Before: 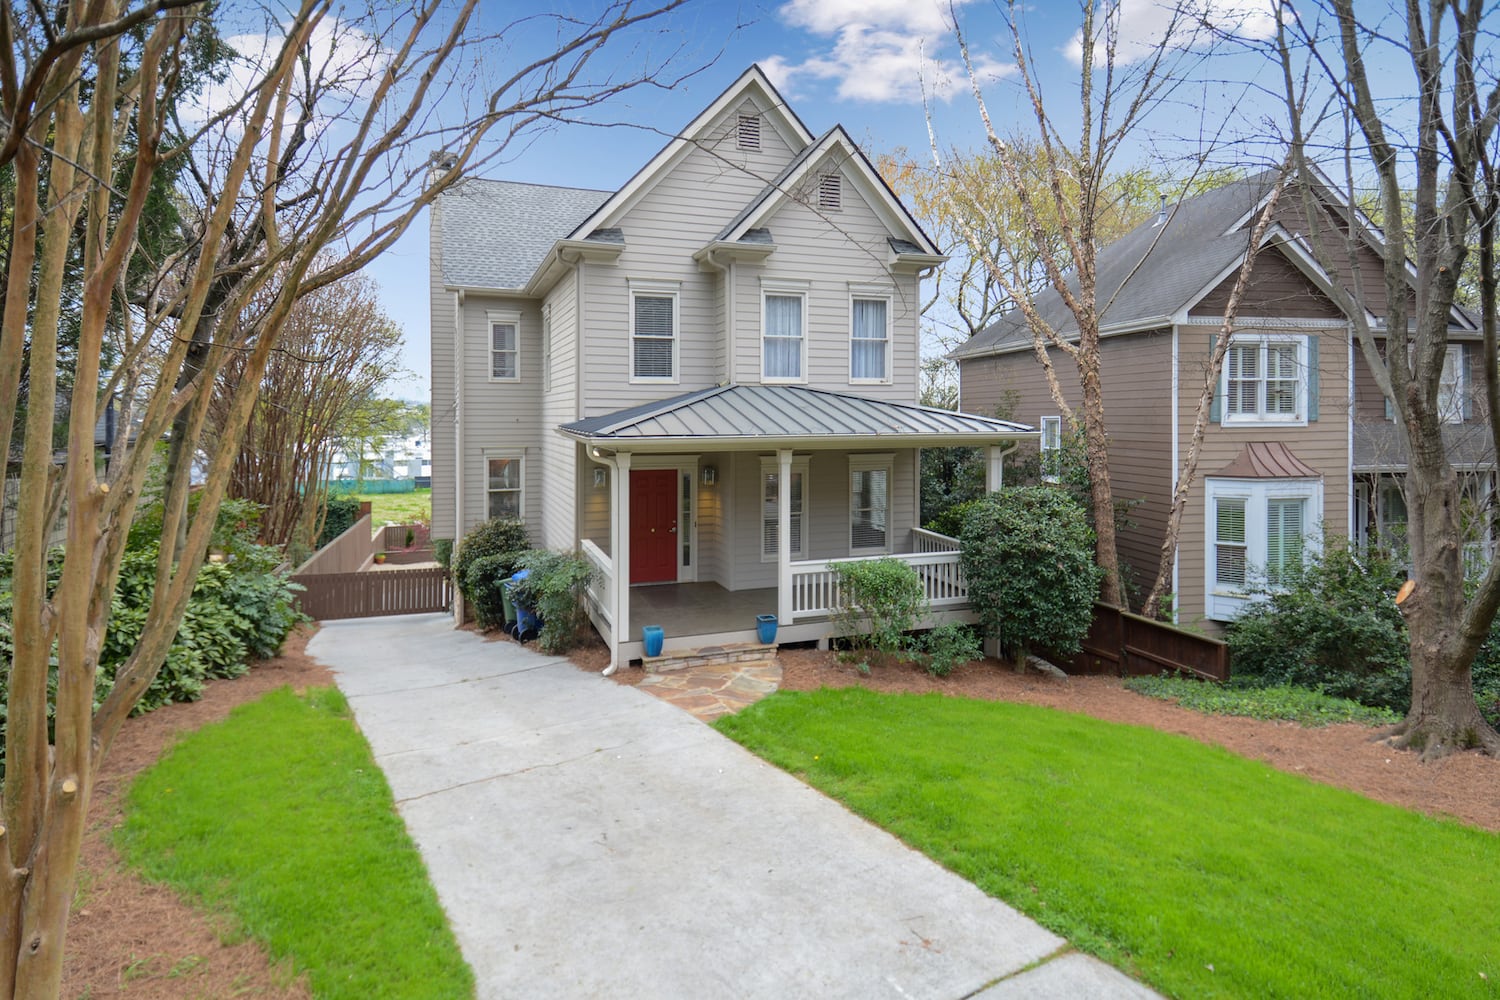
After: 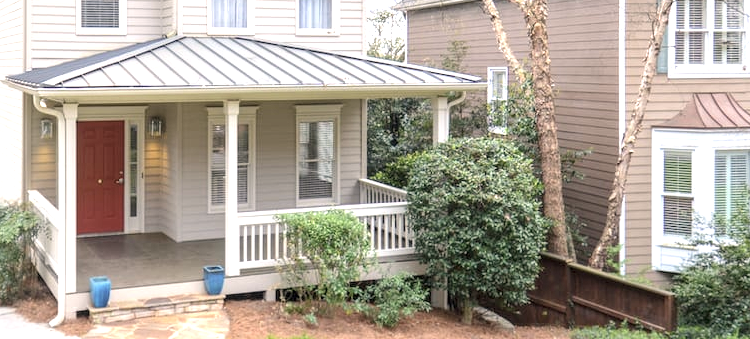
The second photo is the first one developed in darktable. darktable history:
contrast brightness saturation: brightness 0.093, saturation 0.19
color zones: curves: ch1 [(0, 0.513) (0.143, 0.524) (0.286, 0.511) (0.429, 0.506) (0.571, 0.503) (0.714, 0.503) (0.857, 0.508) (1, 0.513)]
local contrast: on, module defaults
crop: left 36.887%, top 34.977%, right 13.087%, bottom 31.023%
exposure: exposure 1.093 EV, compensate highlight preservation false
color correction: highlights a* 5.55, highlights b* 5.17, saturation 0.677
